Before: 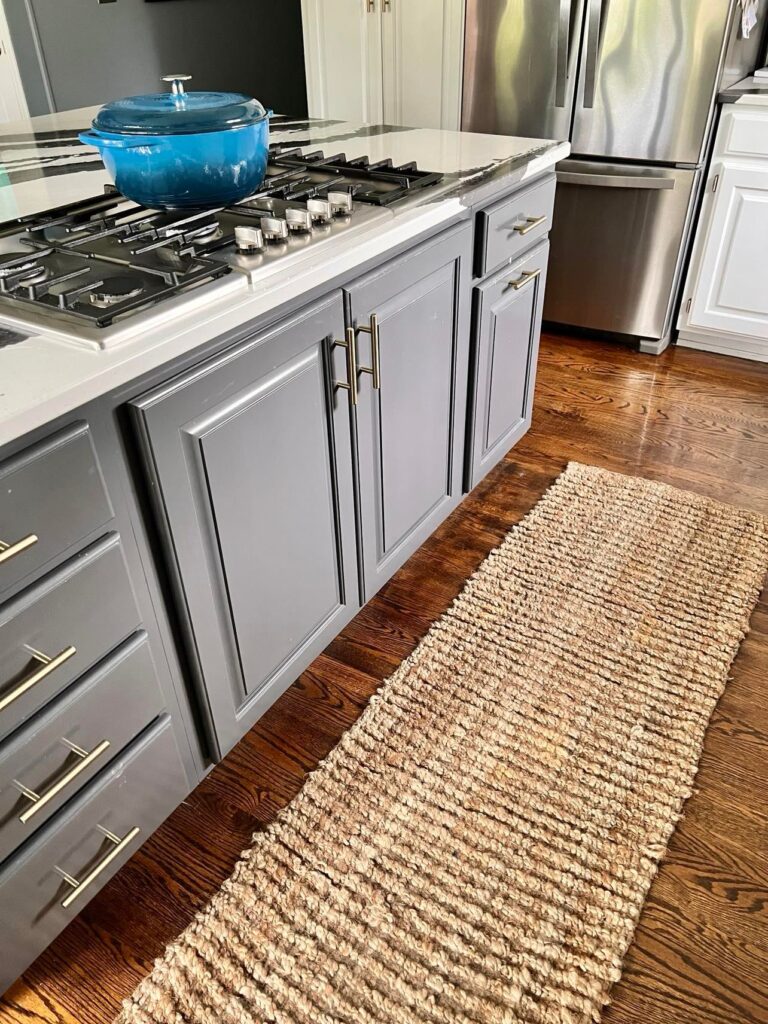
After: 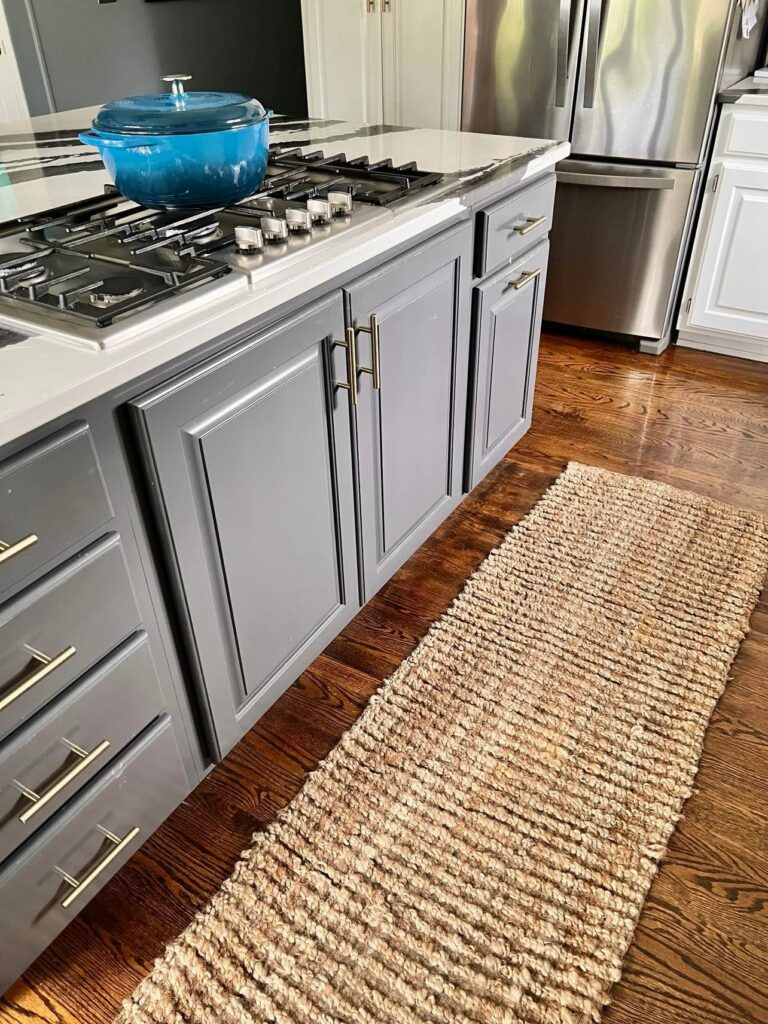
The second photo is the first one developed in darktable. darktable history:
exposure: exposure -0.045 EV, compensate exposure bias true, compensate highlight preservation false
